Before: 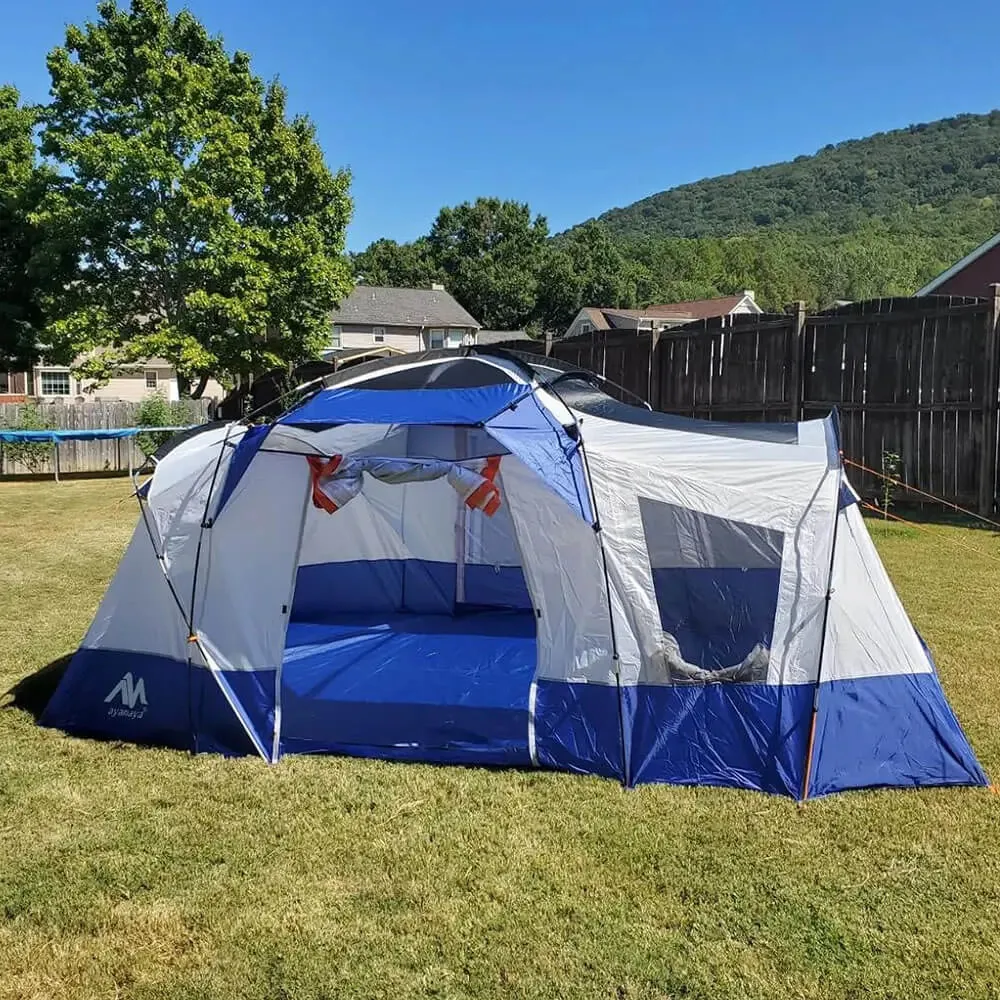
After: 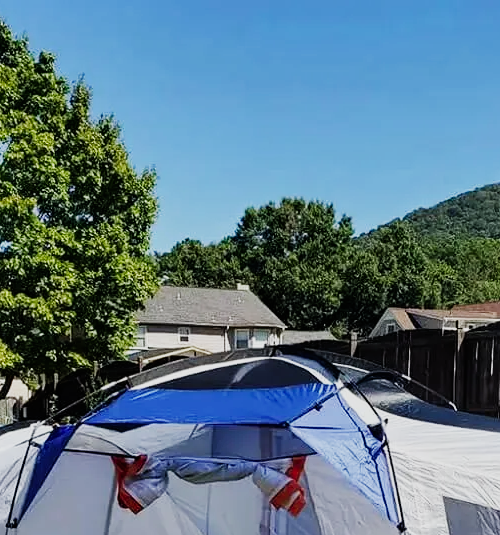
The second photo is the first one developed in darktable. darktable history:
crop: left 19.556%, right 30.401%, bottom 46.458%
sigmoid: contrast 1.7, skew -0.1, preserve hue 0%, red attenuation 0.1, red rotation 0.035, green attenuation 0.1, green rotation -0.017, blue attenuation 0.15, blue rotation -0.052, base primaries Rec2020
